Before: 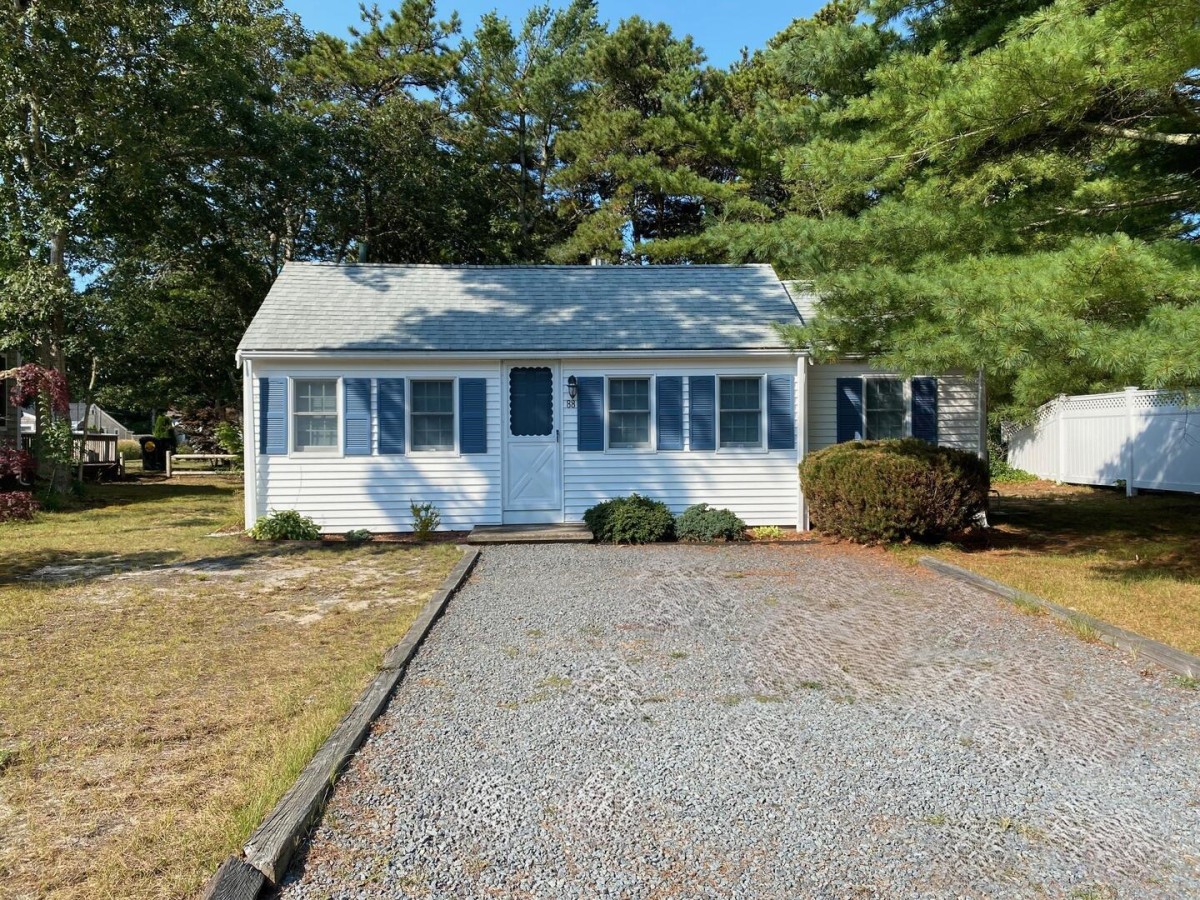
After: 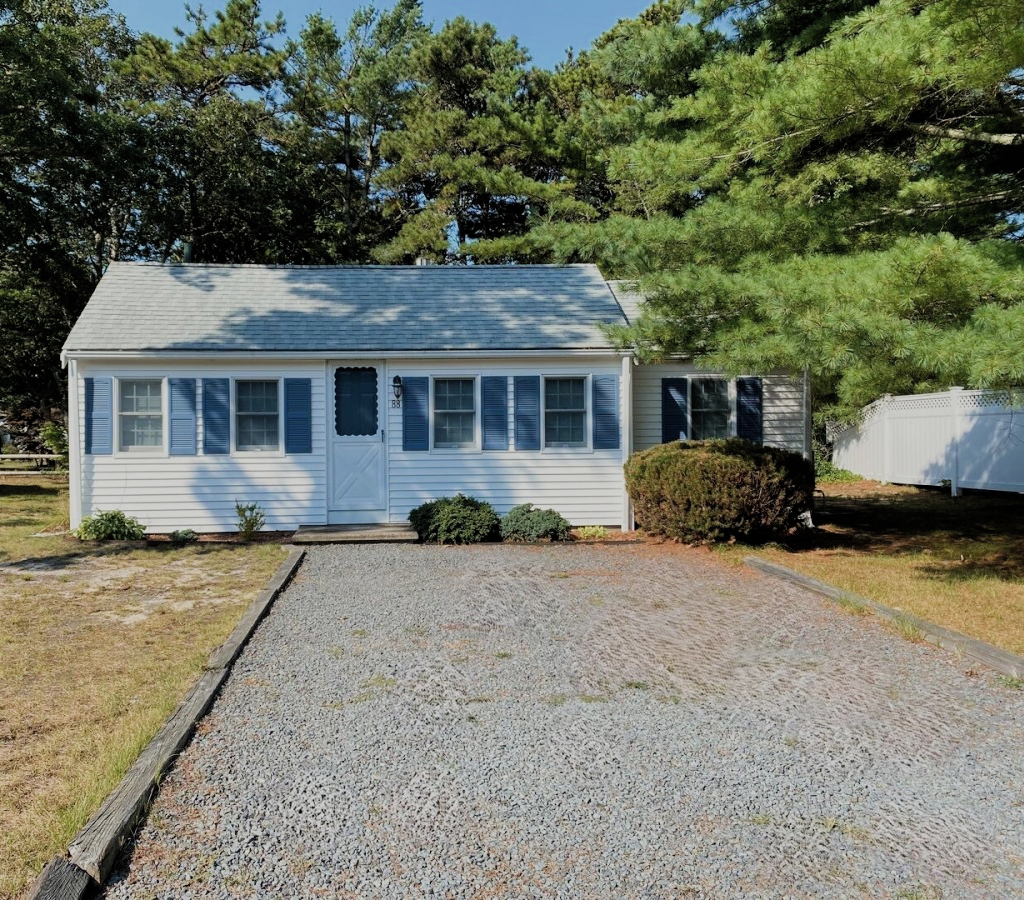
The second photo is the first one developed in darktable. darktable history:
crop and rotate: left 14.584%
filmic rgb: black relative exposure -7.65 EV, white relative exposure 4.56 EV, hardness 3.61, add noise in highlights 0.001, color science v3 (2019), use custom middle-gray values true, iterations of high-quality reconstruction 10, contrast in highlights soft
